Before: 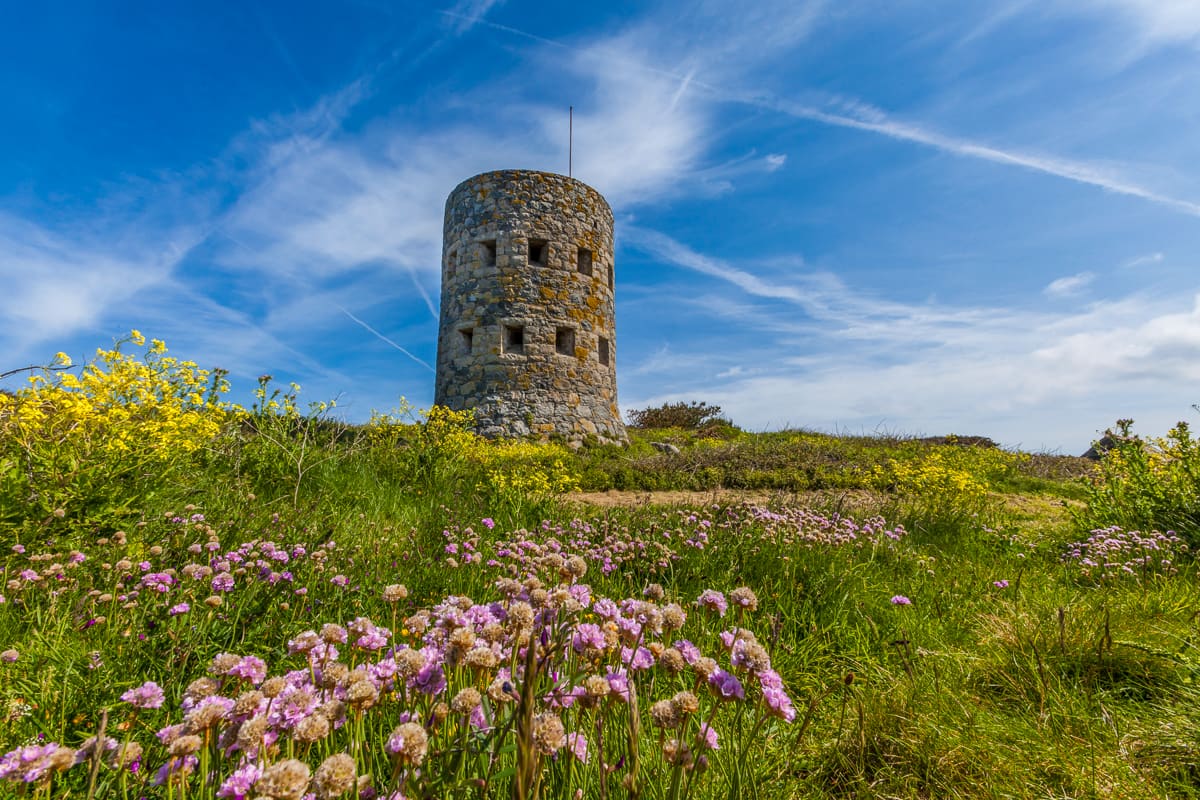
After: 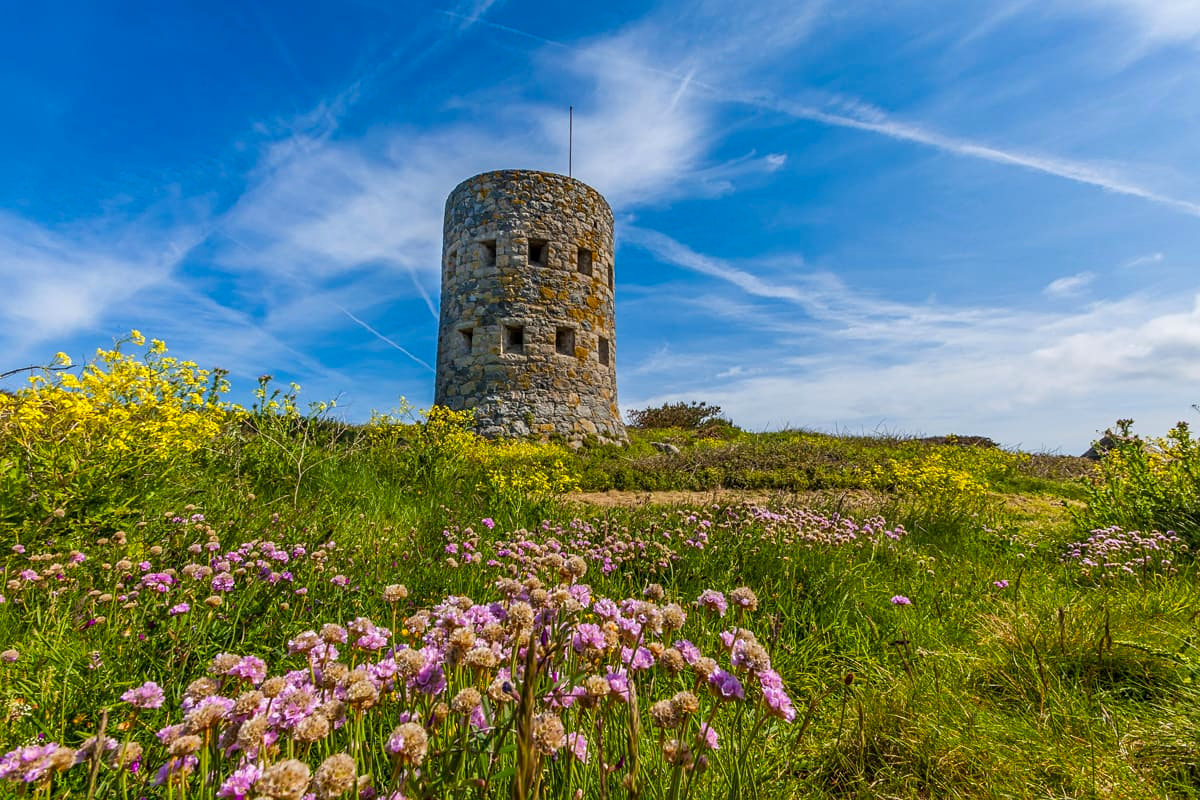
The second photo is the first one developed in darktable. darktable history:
sharpen: amount 0.2
contrast brightness saturation: saturation 0.1
